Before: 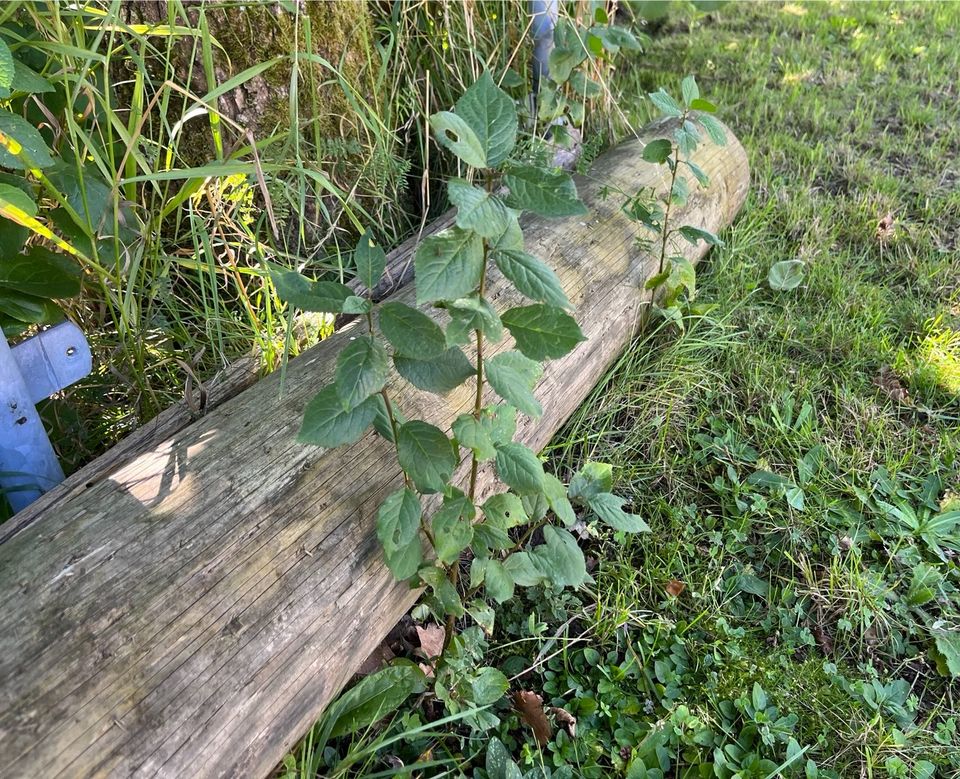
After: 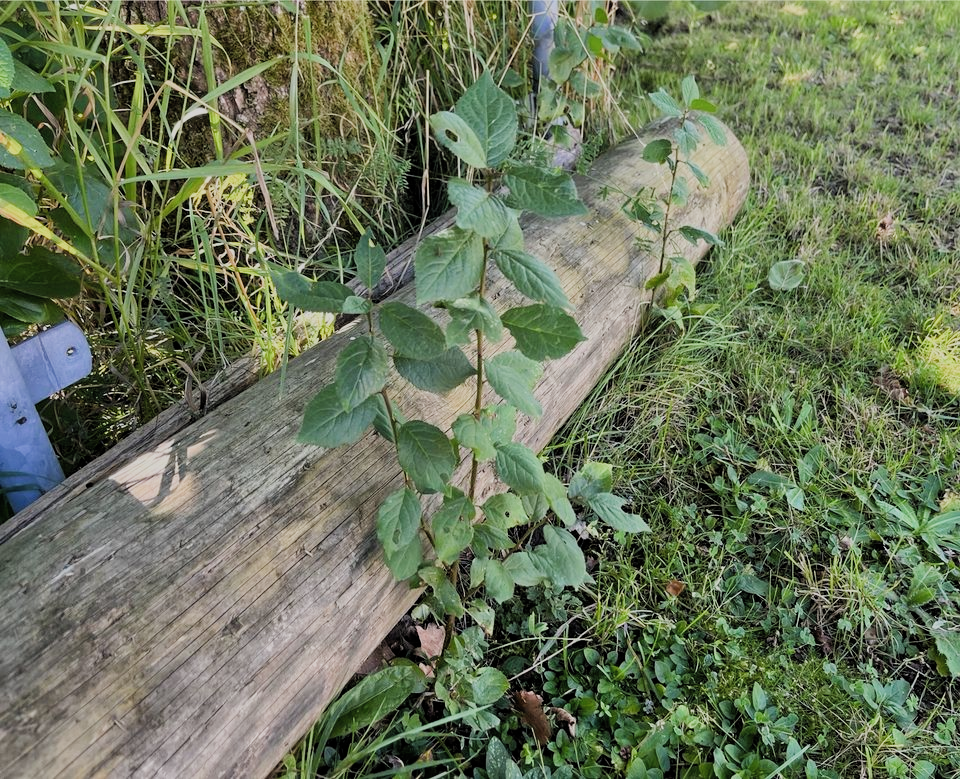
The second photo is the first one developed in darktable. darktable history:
filmic rgb: black relative exposure -7.65 EV, white relative exposure 4.56 EV, hardness 3.61, contrast 0.993, color science v4 (2020)
